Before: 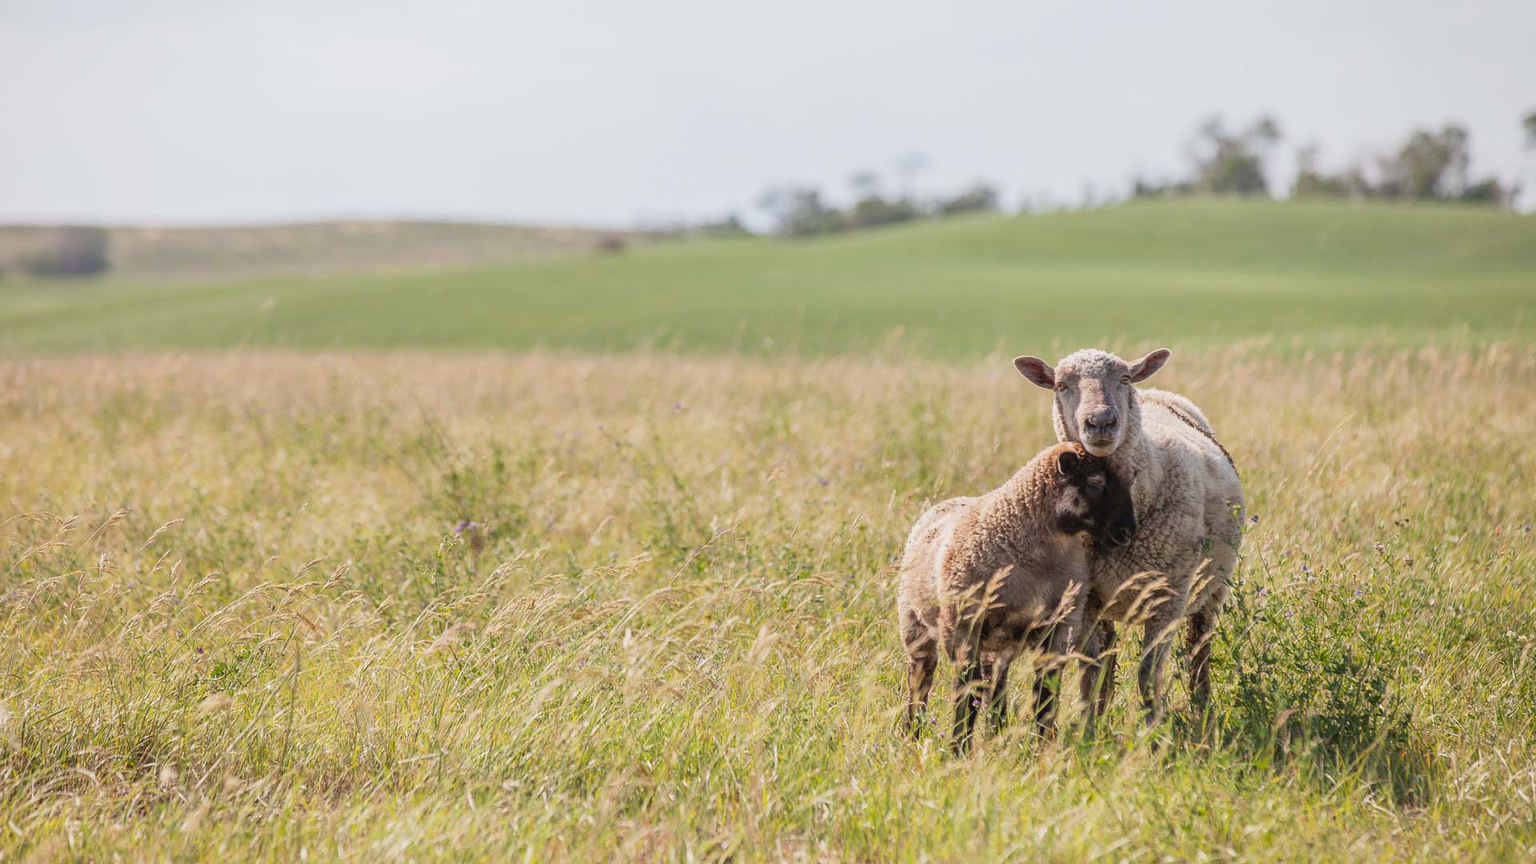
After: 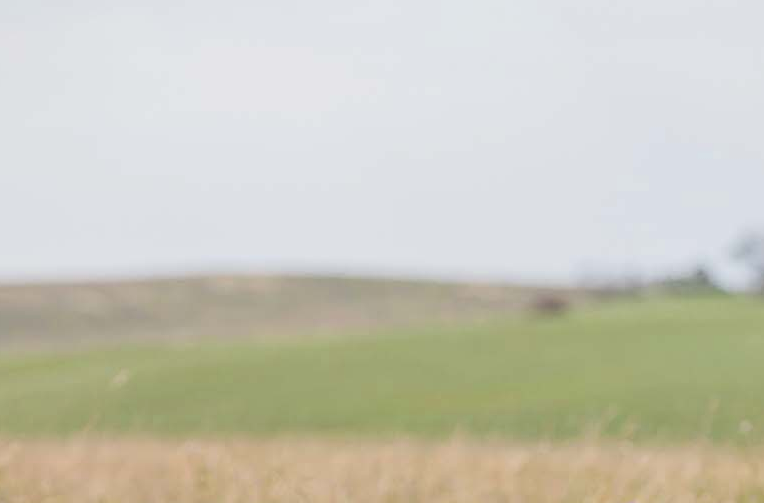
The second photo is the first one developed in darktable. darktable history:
crop and rotate: left 11.226%, top 0.095%, right 48.938%, bottom 53.244%
color zones: curves: ch0 [(0.25, 0.5) (0.463, 0.627) (0.484, 0.637) (0.75, 0.5)]
